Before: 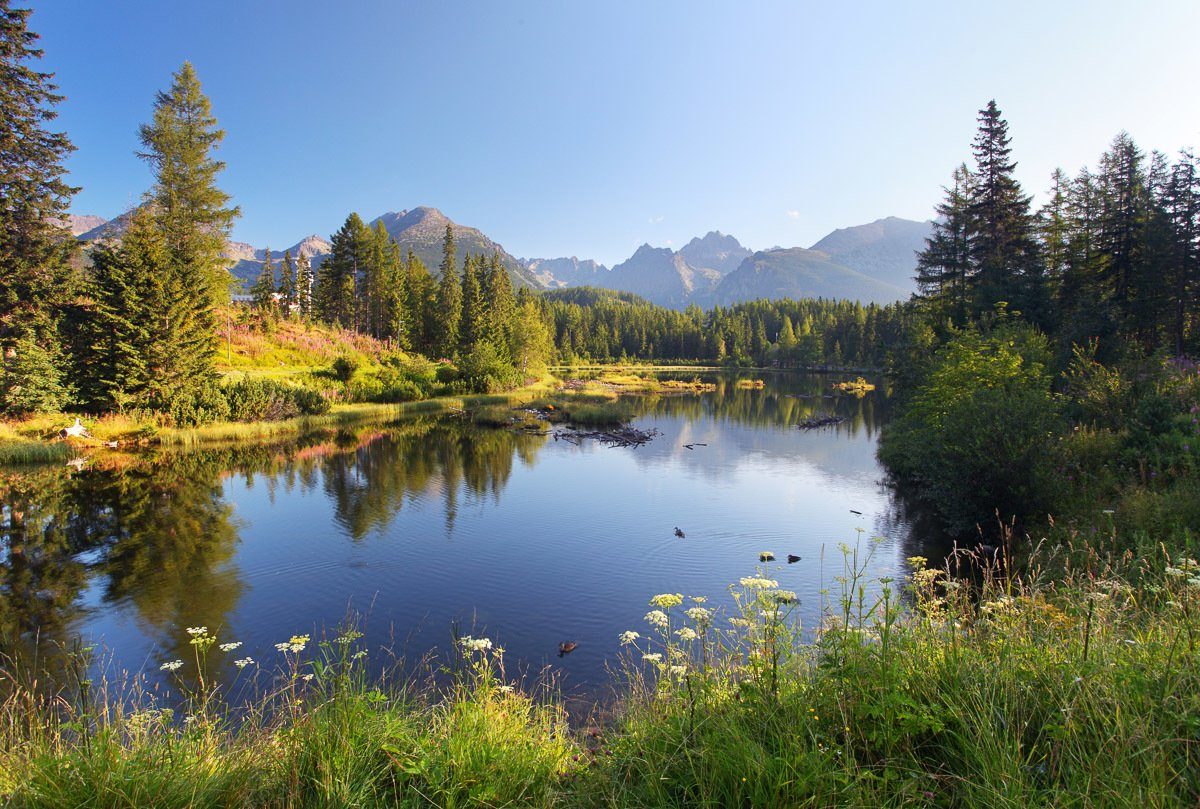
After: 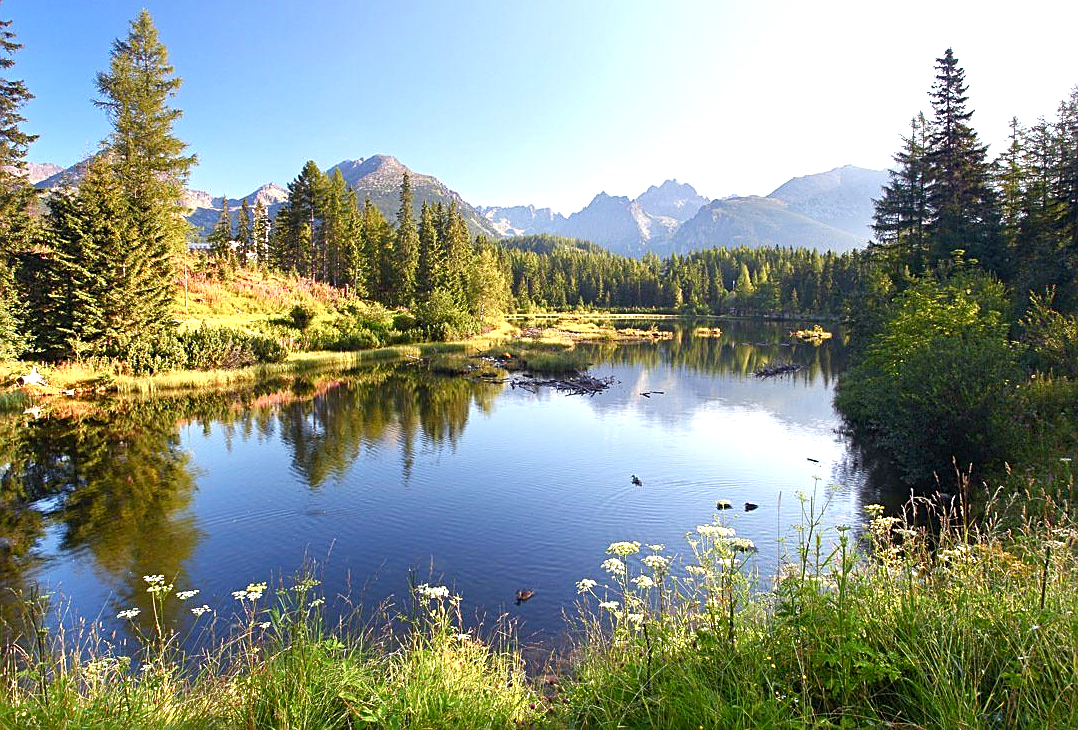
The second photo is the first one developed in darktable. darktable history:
color balance rgb: perceptual saturation grading › global saturation -9.624%, perceptual saturation grading › highlights -26.763%, perceptual saturation grading › shadows 21.412%, perceptual brilliance grading › global brilliance 18.552%, global vibrance 20%
crop: left 3.613%, top 6.463%, right 6.488%, bottom 3.251%
sharpen: on, module defaults
